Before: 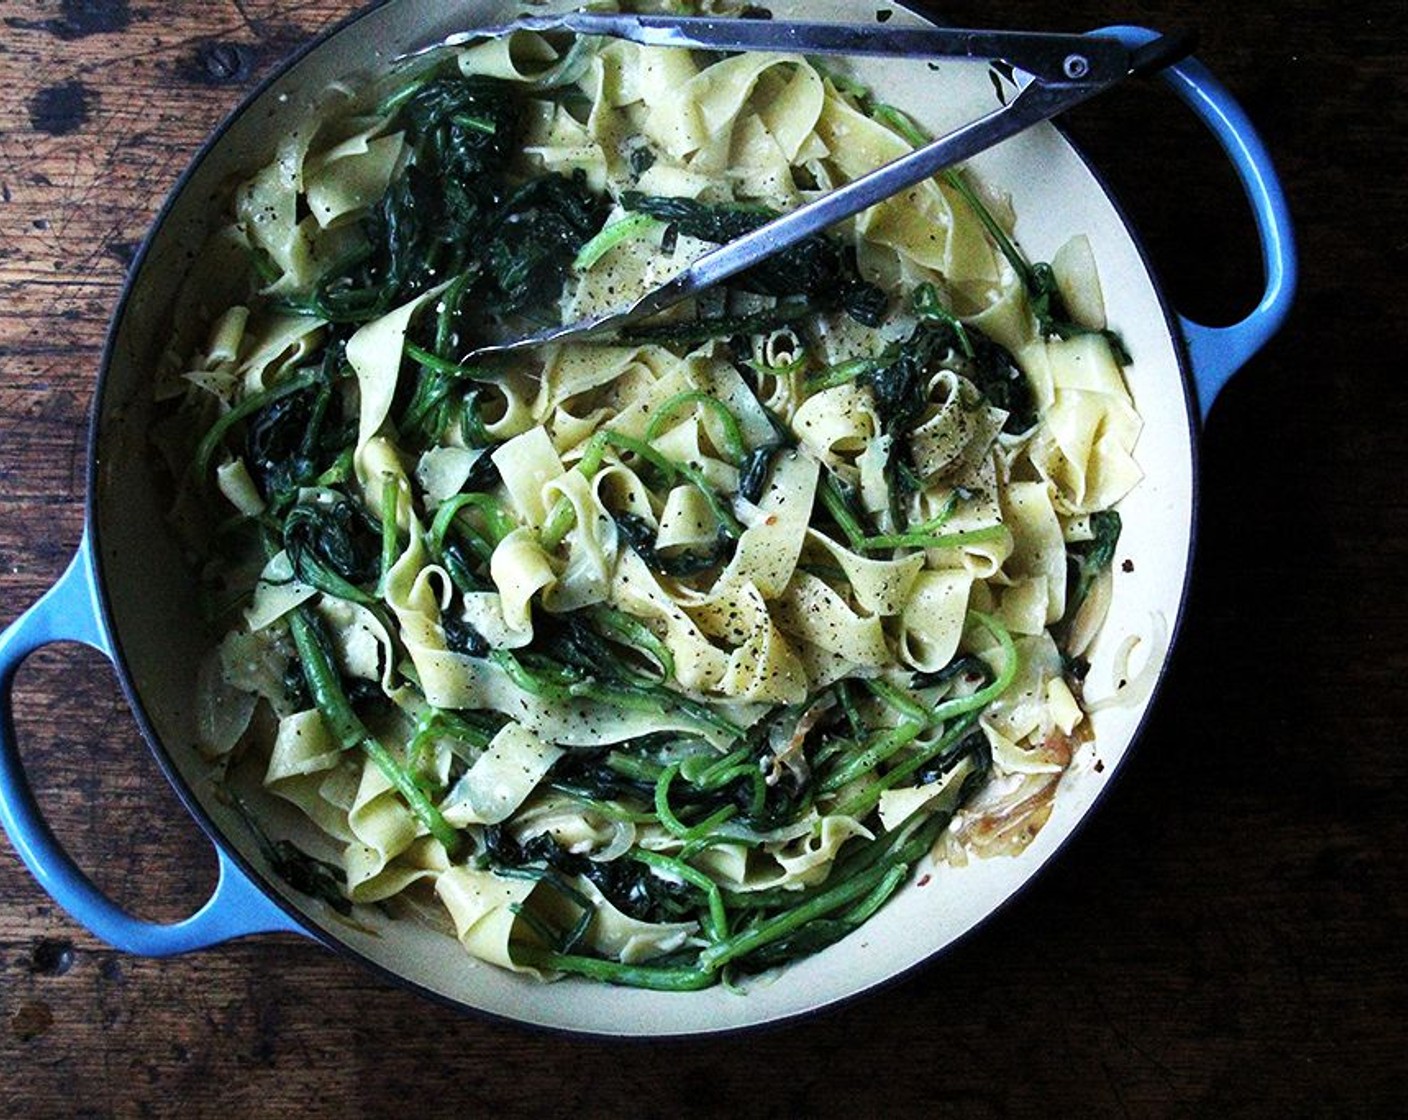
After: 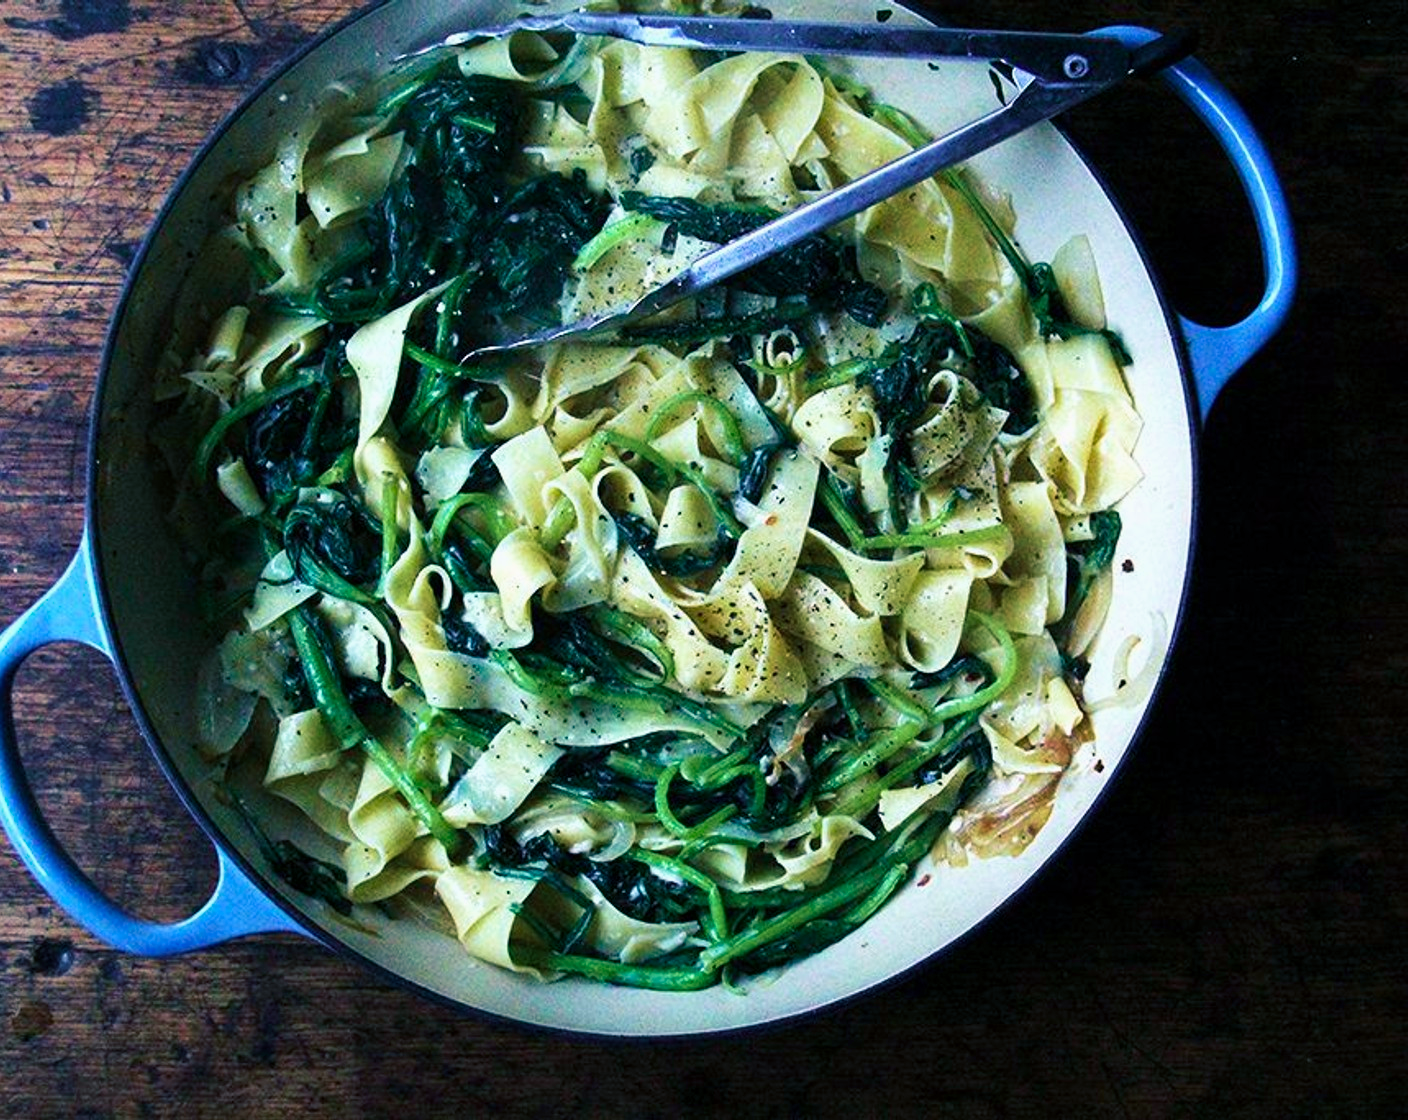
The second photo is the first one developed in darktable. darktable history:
color balance rgb: shadows lift › chroma 7.362%, shadows lift › hue 244.32°, power › hue 60.79°, perceptual saturation grading › global saturation 0.36%, perceptual brilliance grading › global brilliance 2.341%, perceptual brilliance grading › highlights -3.708%, global vibrance 20%
velvia: strength 38.97%
